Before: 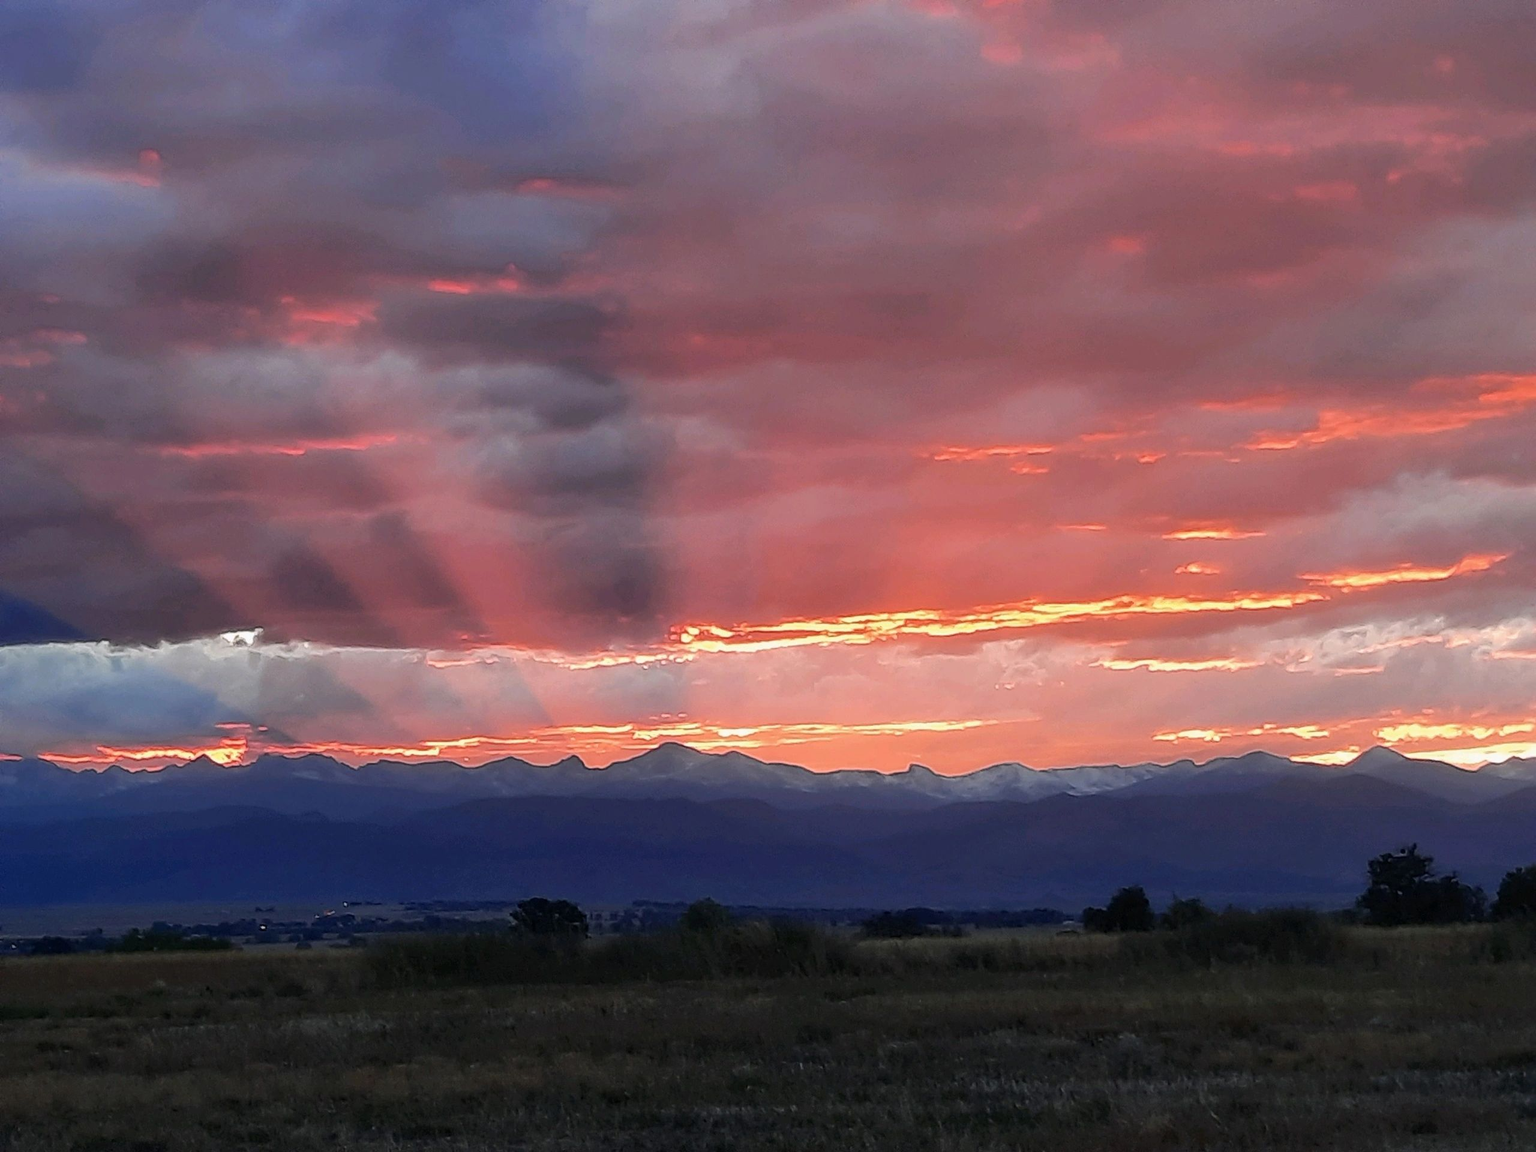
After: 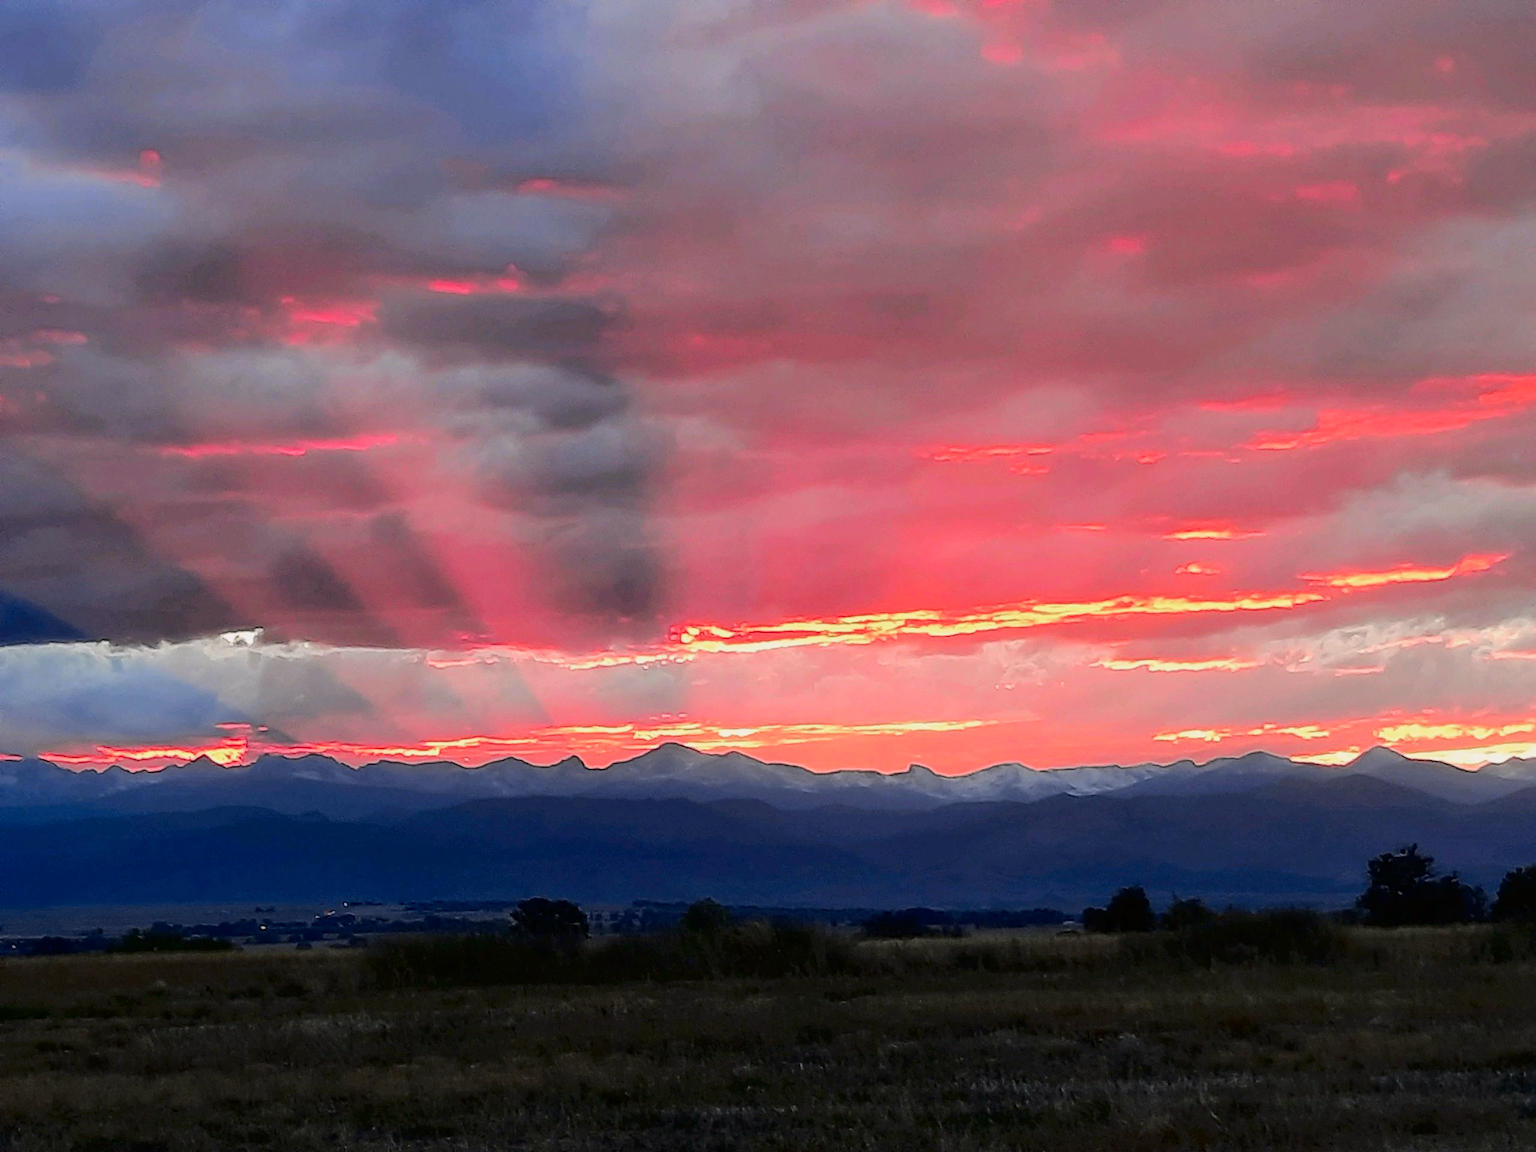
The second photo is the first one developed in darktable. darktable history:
tone curve: curves: ch0 [(0, 0) (0.068, 0.031) (0.175, 0.139) (0.32, 0.345) (0.495, 0.544) (0.748, 0.762) (0.993, 0.954)]; ch1 [(0, 0) (0.294, 0.184) (0.34, 0.303) (0.371, 0.344) (0.441, 0.408) (0.477, 0.474) (0.499, 0.5) (0.529, 0.523) (0.677, 0.762) (1, 1)]; ch2 [(0, 0) (0.431, 0.419) (0.495, 0.502) (0.524, 0.534) (0.557, 0.56) (0.634, 0.654) (0.728, 0.722) (1, 1)], color space Lab, independent channels, preserve colors none
